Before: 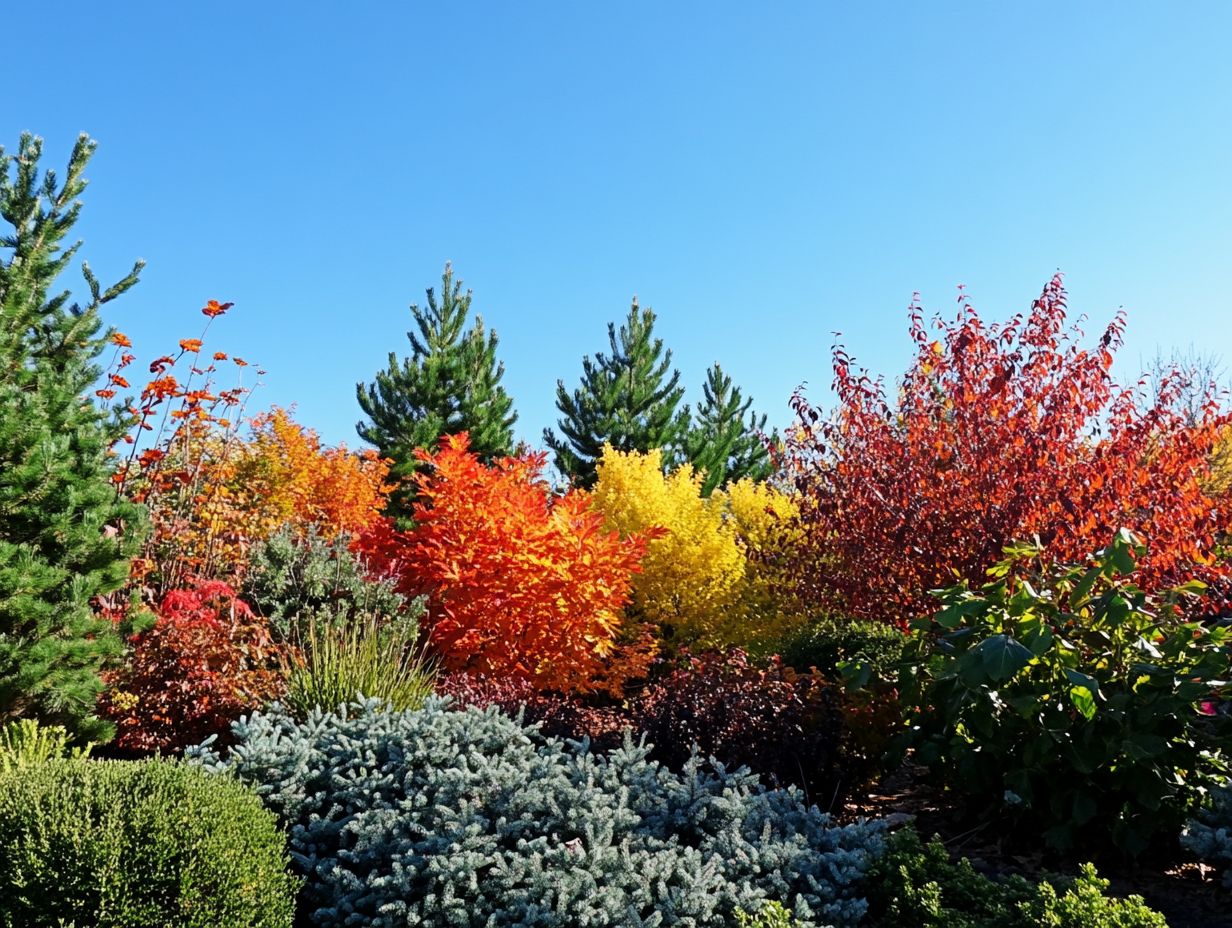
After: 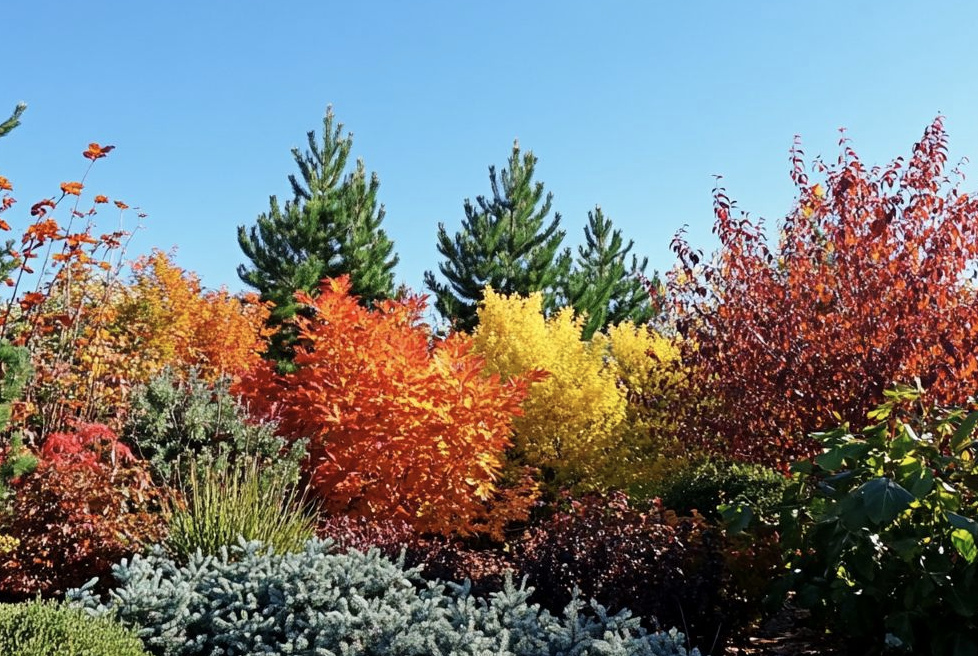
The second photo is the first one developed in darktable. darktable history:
color contrast: green-magenta contrast 0.84, blue-yellow contrast 0.86
crop: left 9.712%, top 16.928%, right 10.845%, bottom 12.332%
